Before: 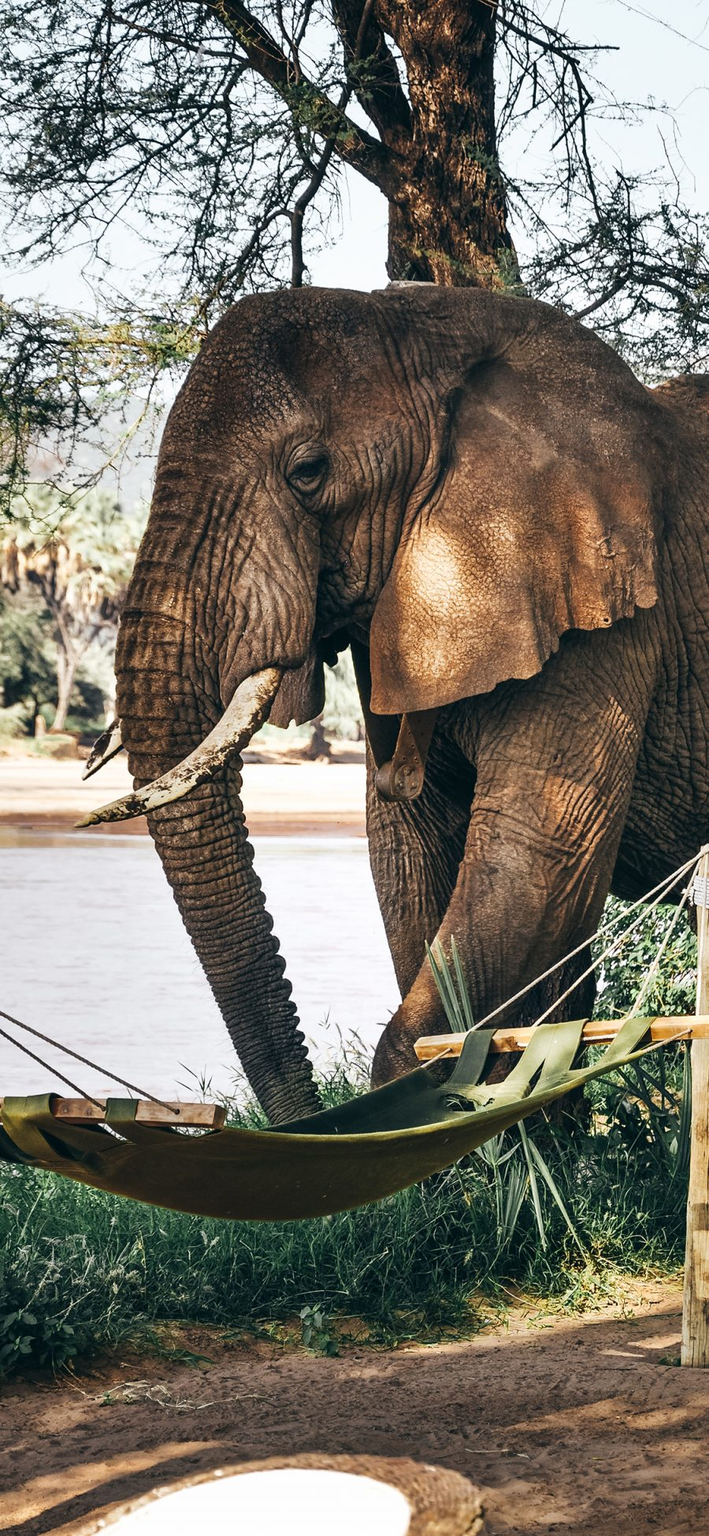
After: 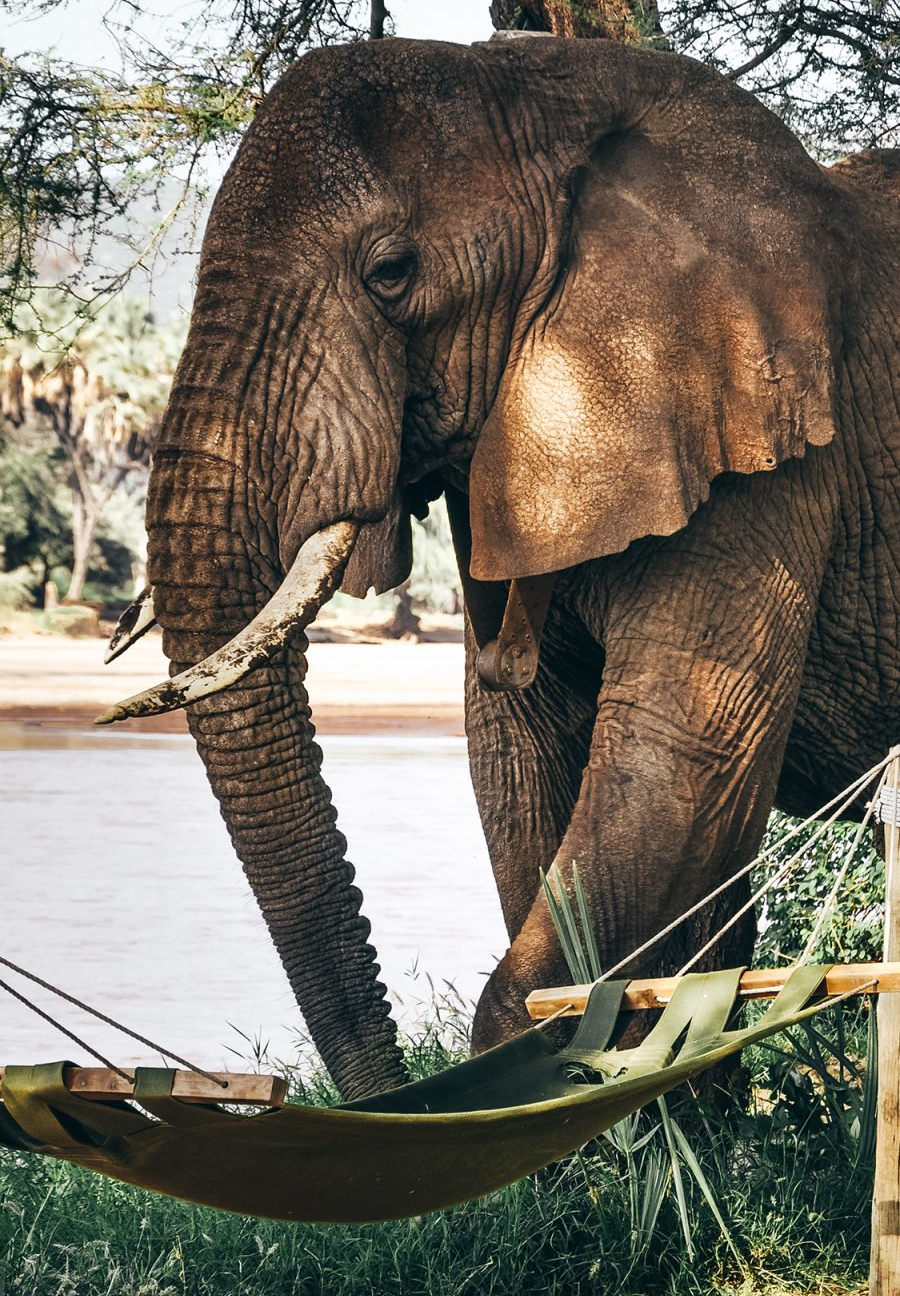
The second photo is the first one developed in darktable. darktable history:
crop: top 16.732%, bottom 16.764%
